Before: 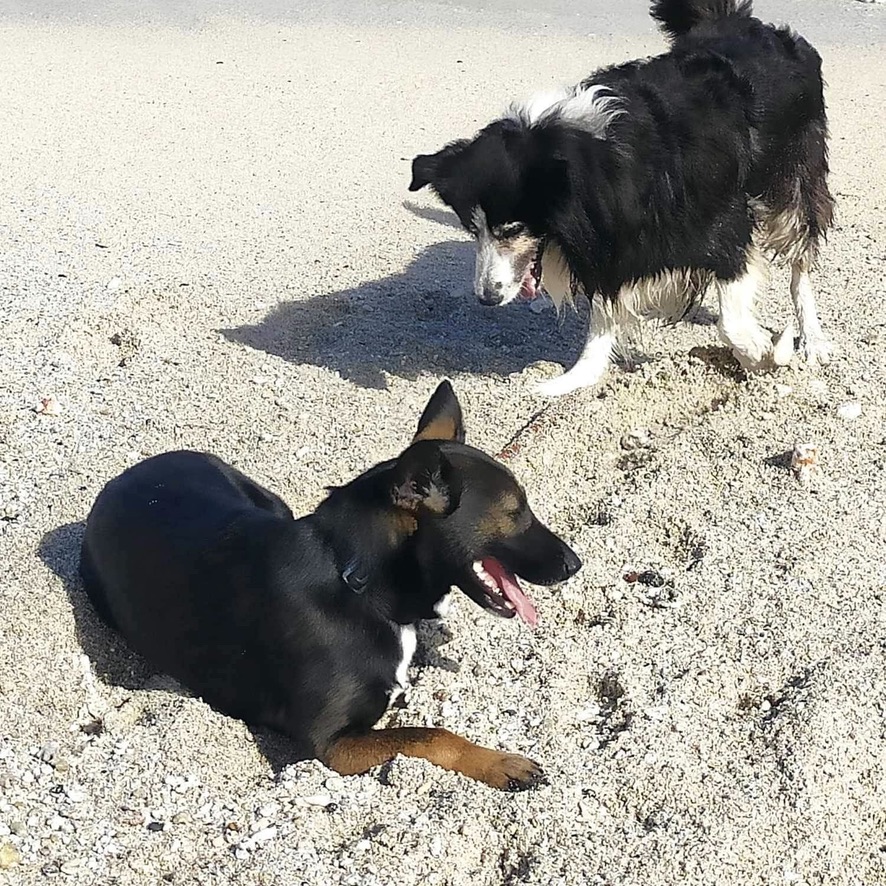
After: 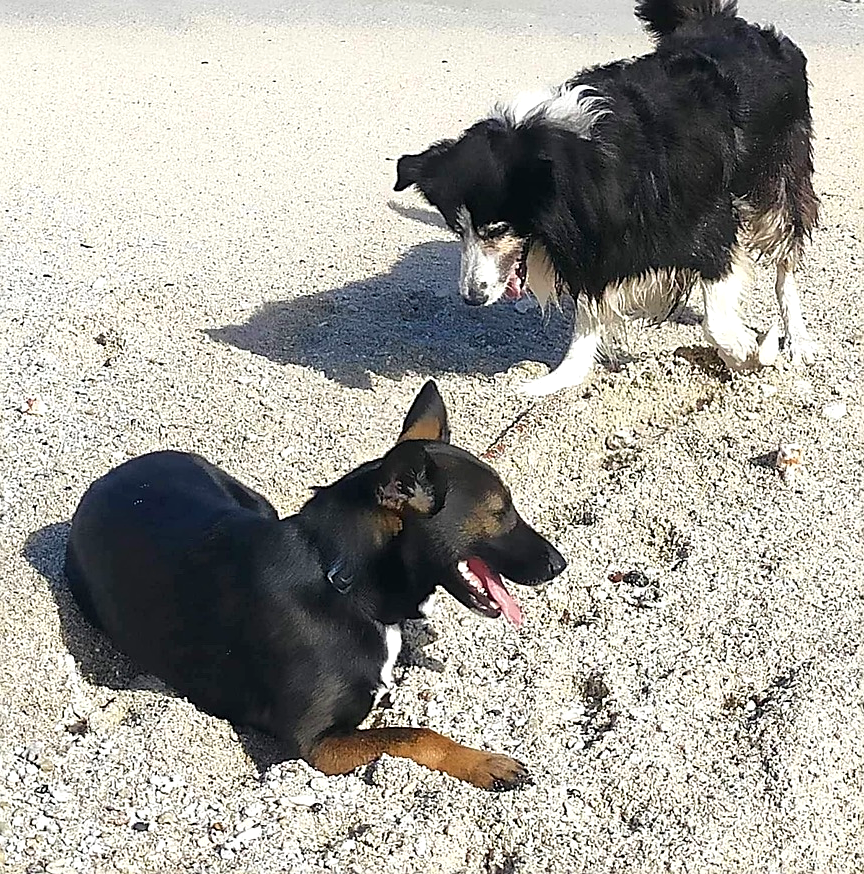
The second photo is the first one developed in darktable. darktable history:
exposure: exposure 0.127 EV, compensate highlight preservation false
crop and rotate: left 1.774%, right 0.633%, bottom 1.28%
tone equalizer: on, module defaults
sharpen: on, module defaults
